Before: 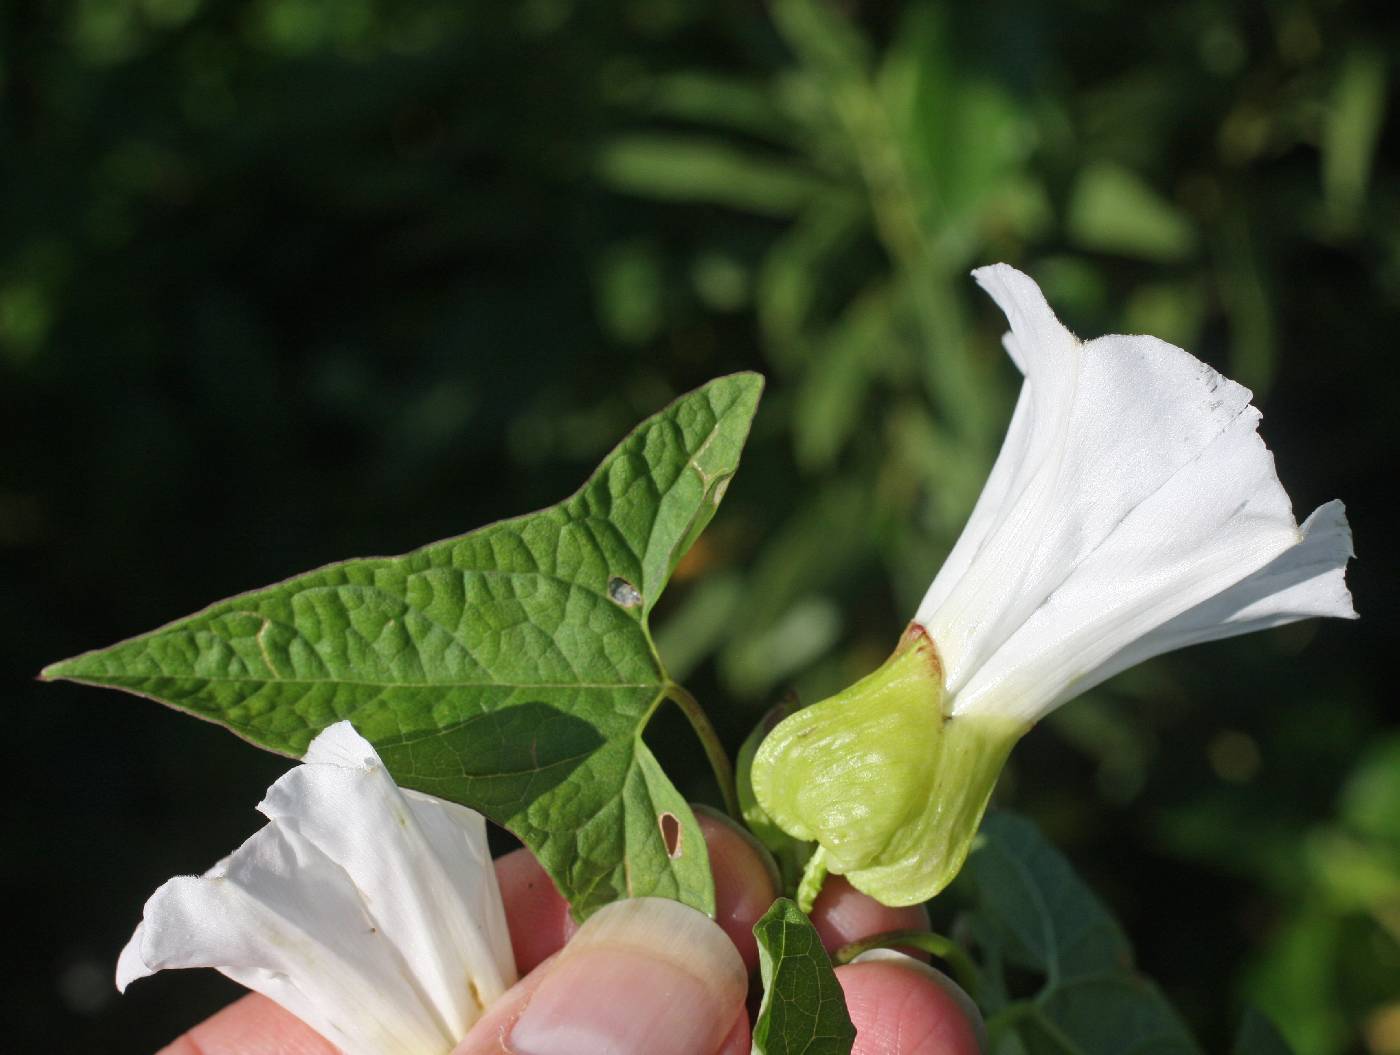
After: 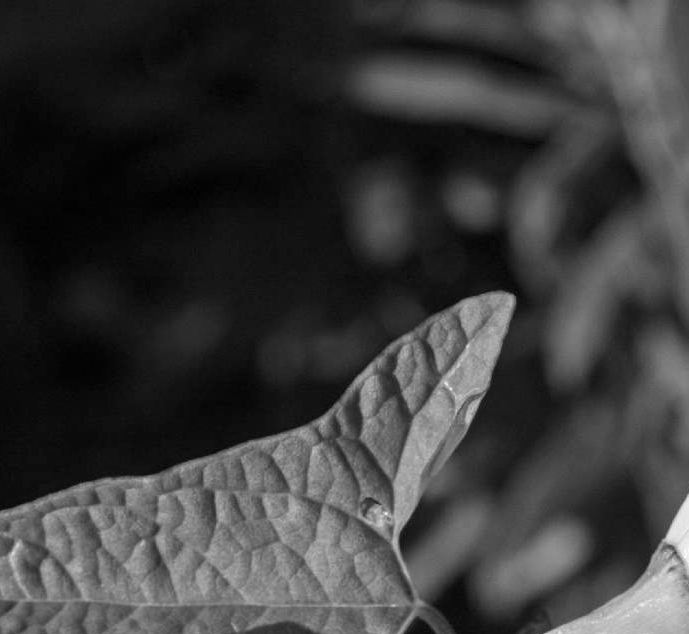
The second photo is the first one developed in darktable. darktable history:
monochrome: a -6.99, b 35.61, size 1.4
crop: left 17.835%, top 7.675%, right 32.881%, bottom 32.213%
local contrast: on, module defaults
